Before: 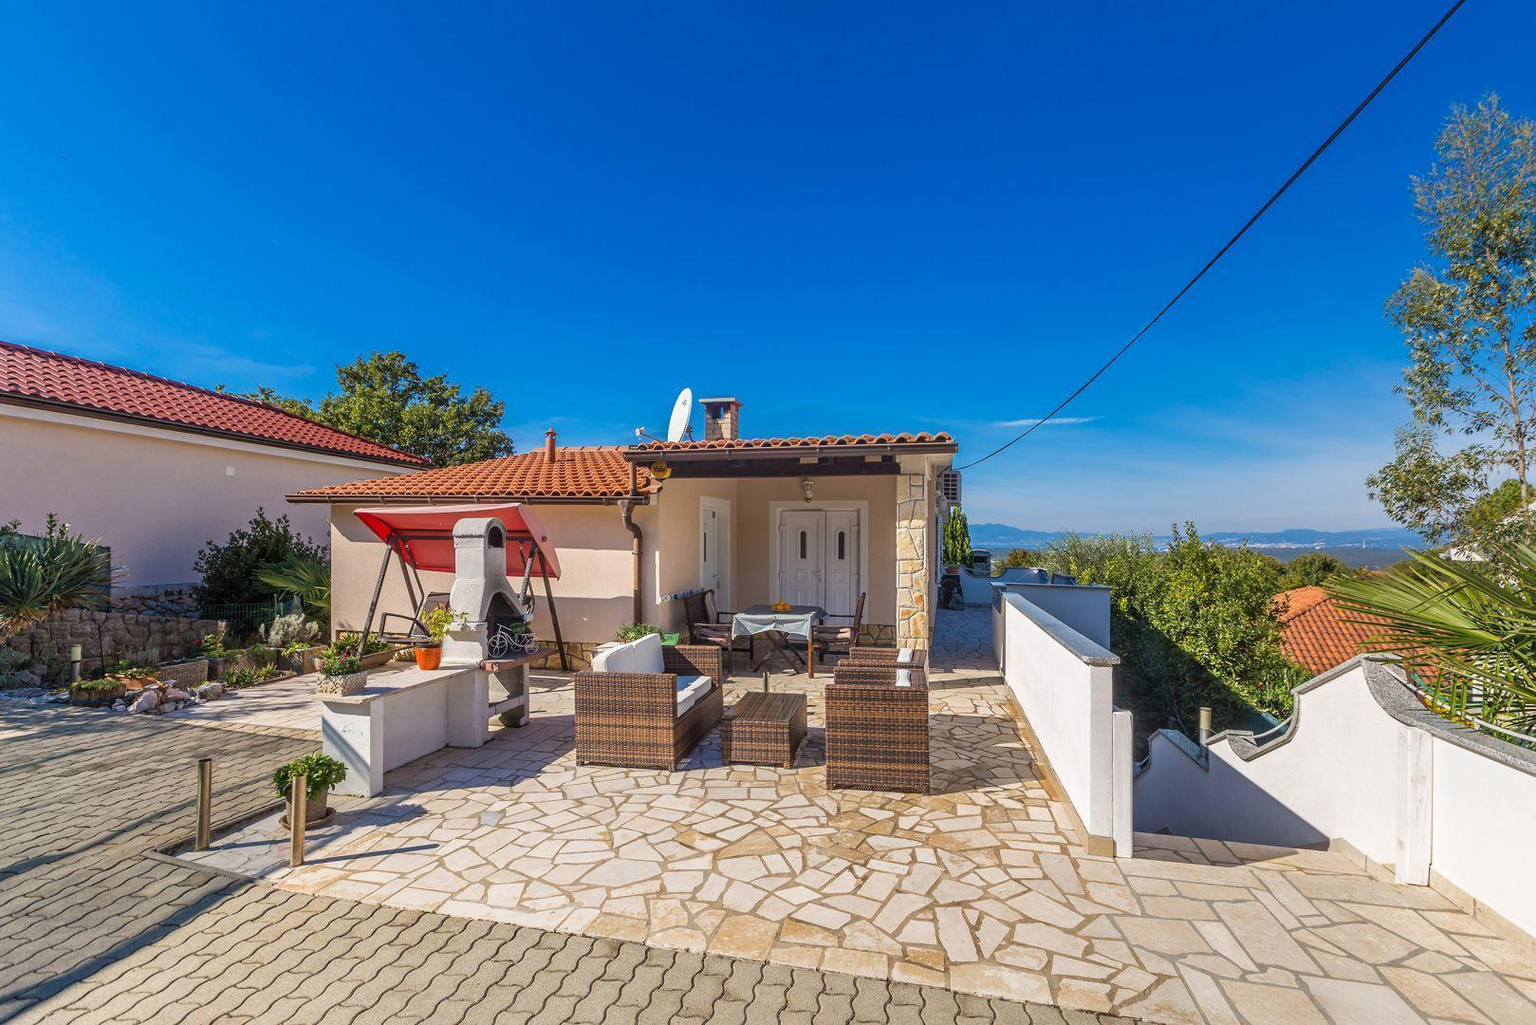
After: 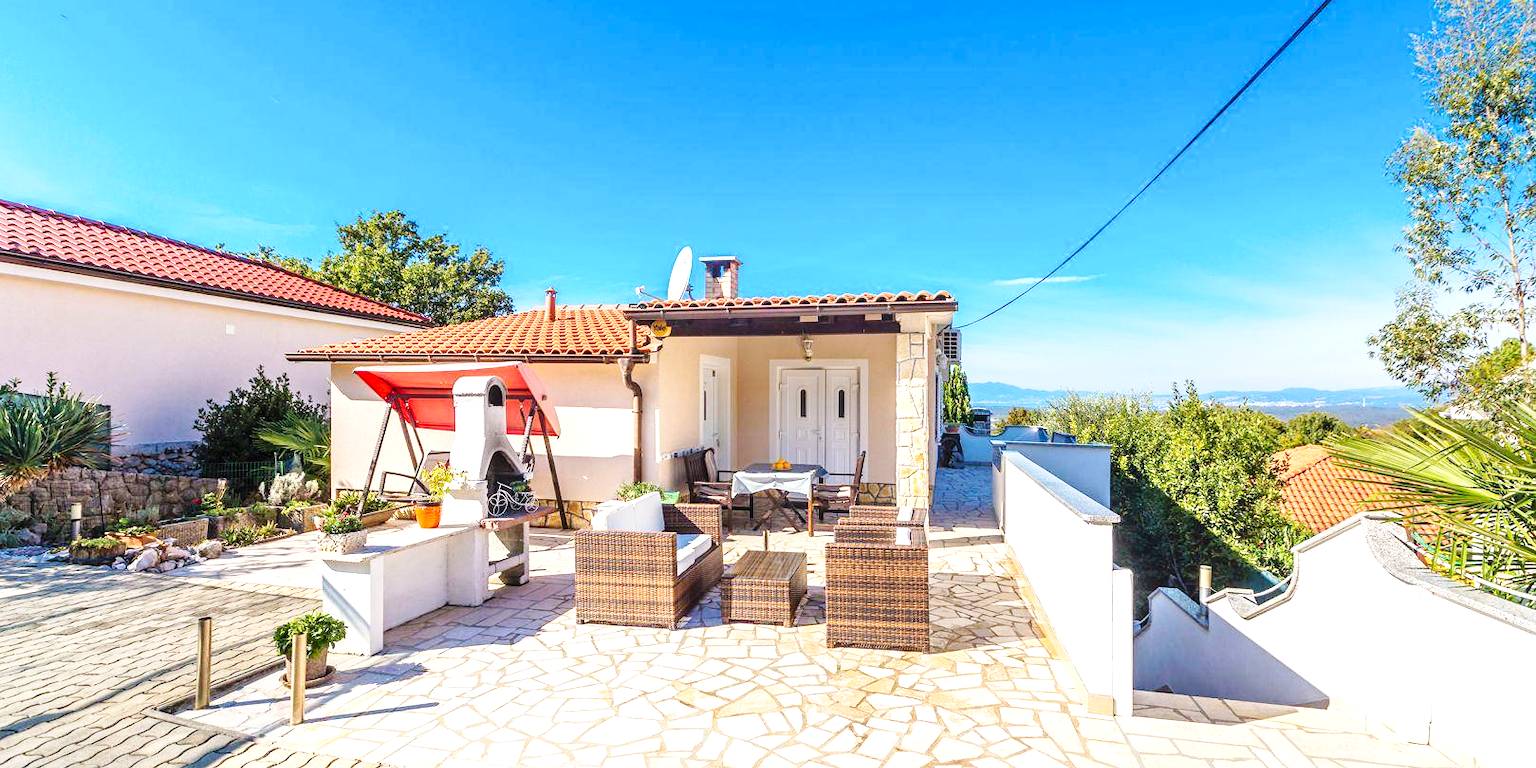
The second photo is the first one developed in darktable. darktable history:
base curve: curves: ch0 [(0, 0) (0.032, 0.025) (0.121, 0.166) (0.206, 0.329) (0.605, 0.79) (1, 1)], preserve colors none
crop: top 13.819%, bottom 11.169%
exposure: black level correction 0, exposure 1.015 EV, compensate exposure bias true, compensate highlight preservation false
